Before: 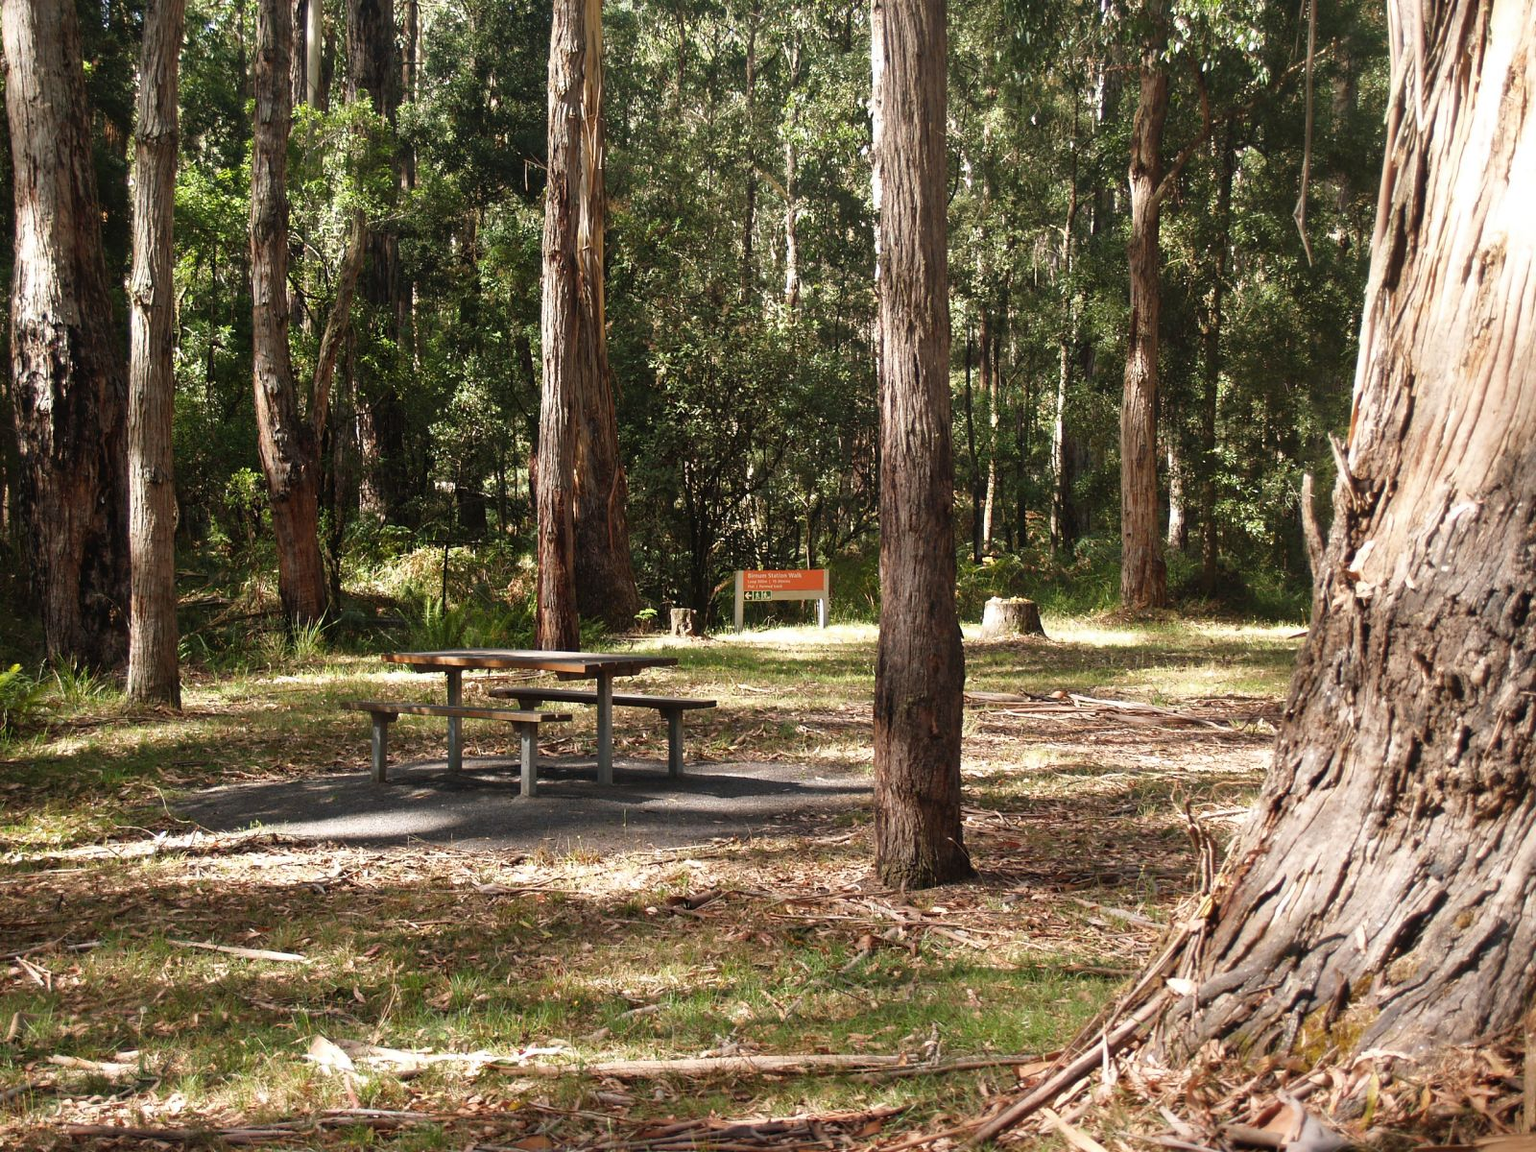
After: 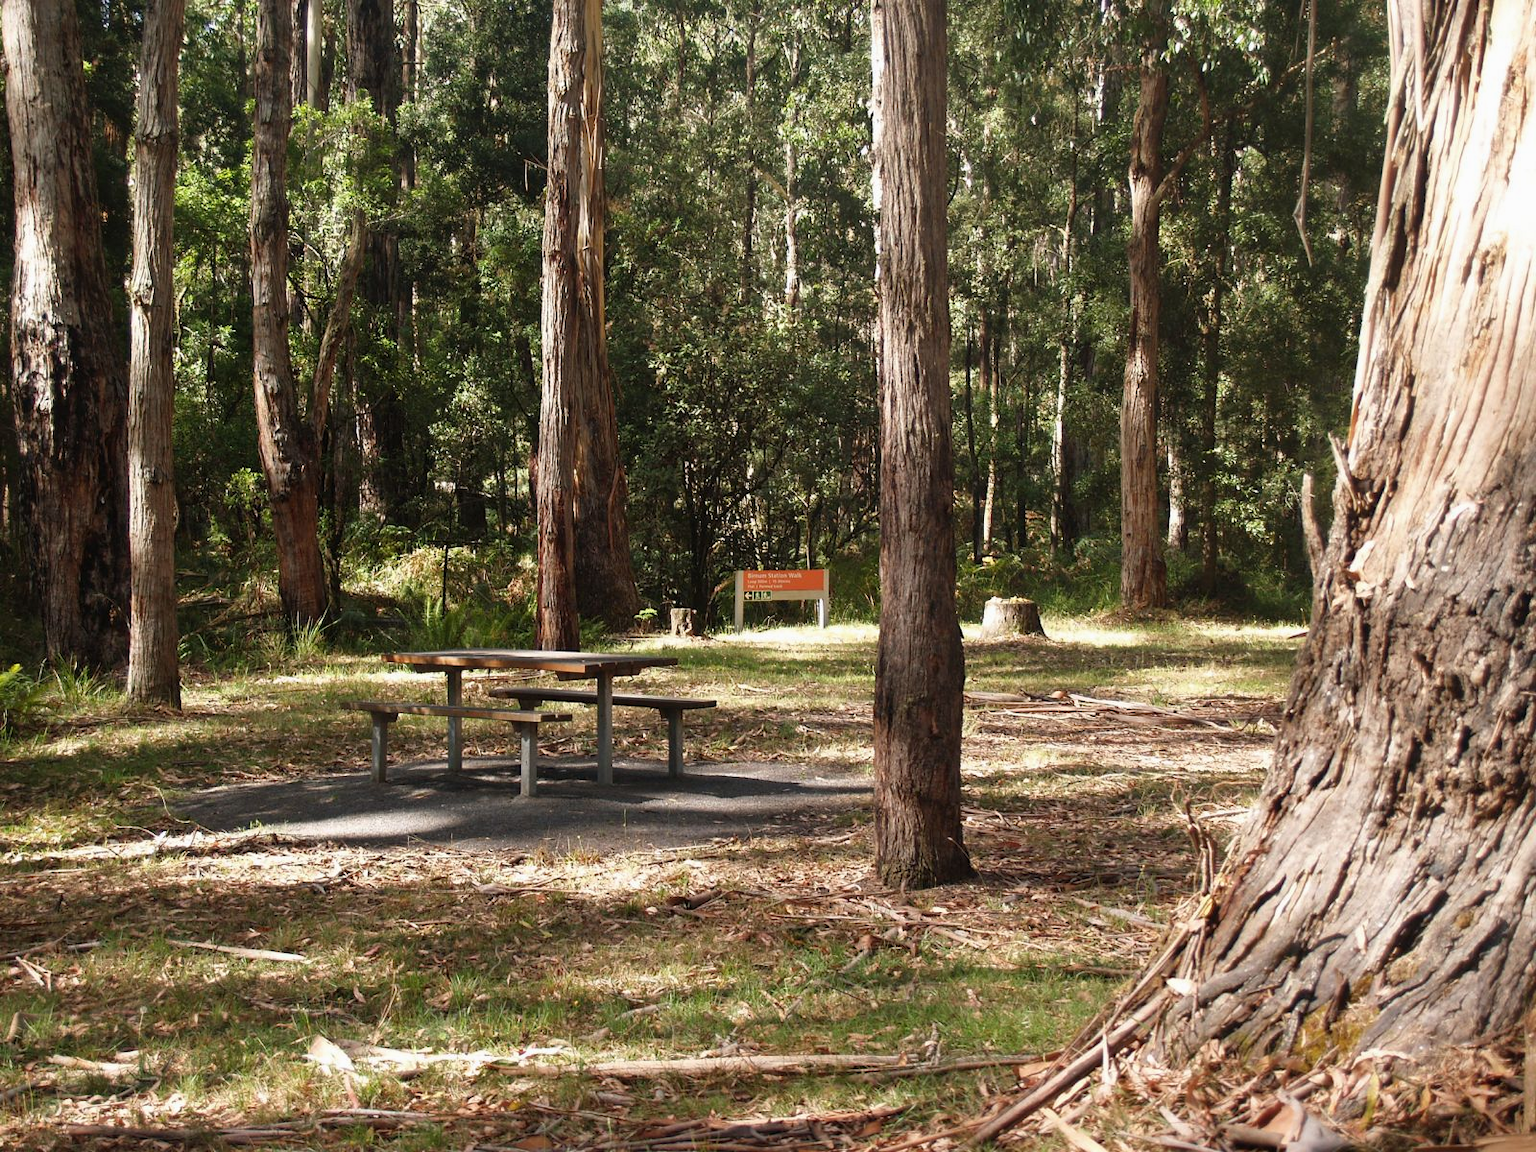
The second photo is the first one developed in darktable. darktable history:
exposure: exposure -0.044 EV, compensate highlight preservation false
